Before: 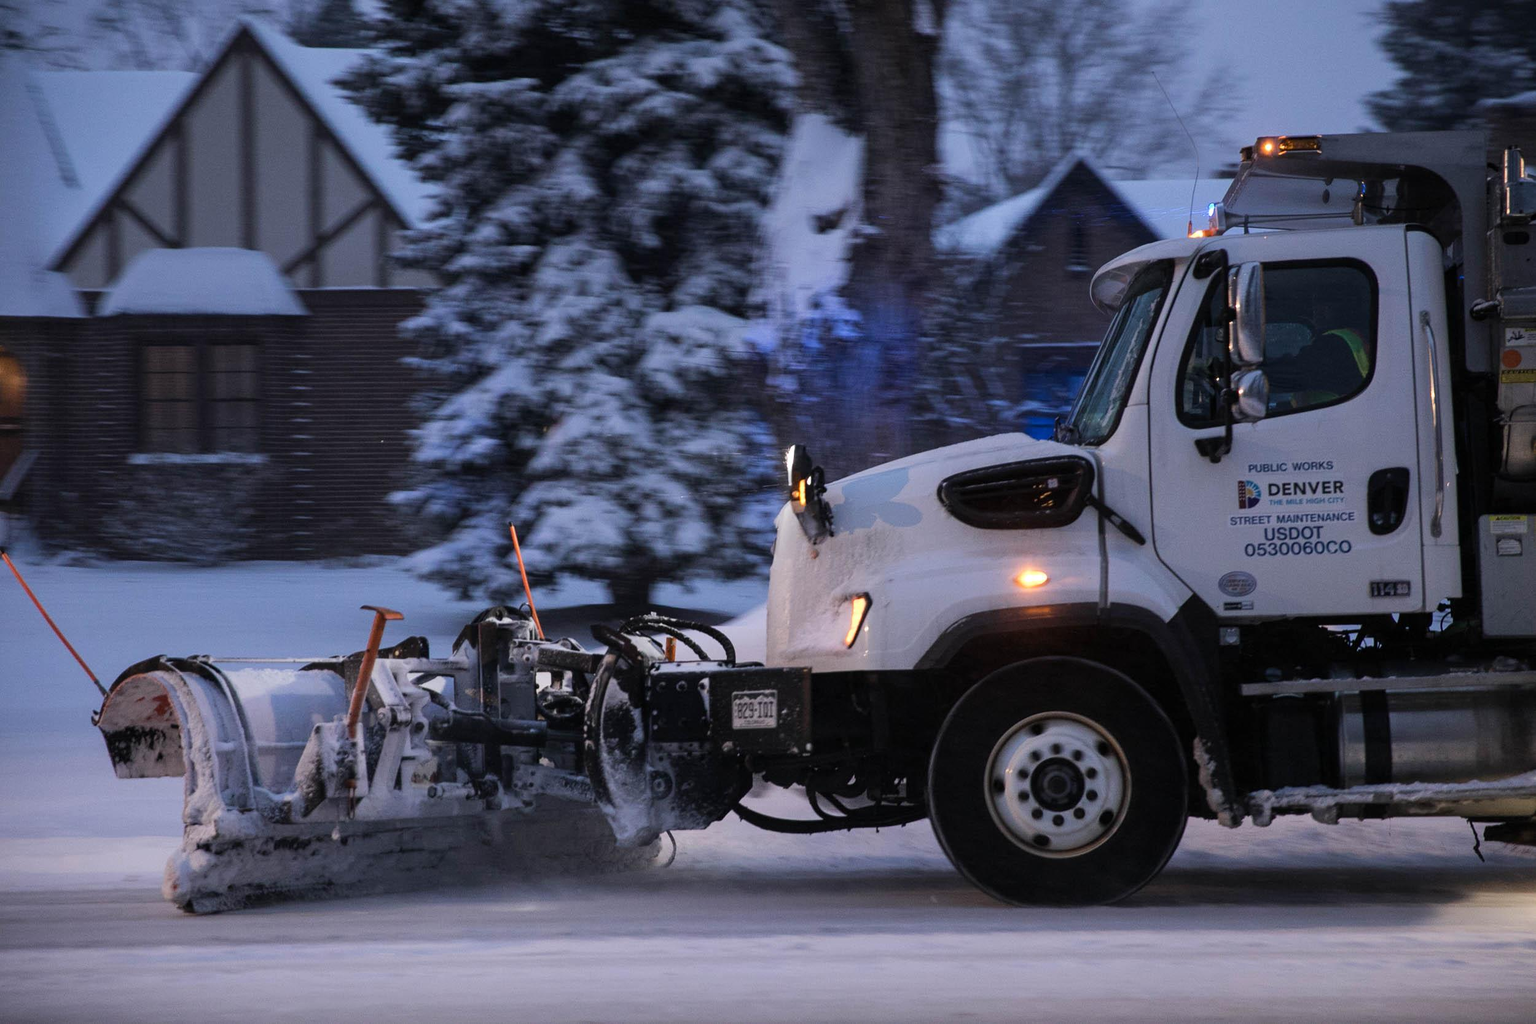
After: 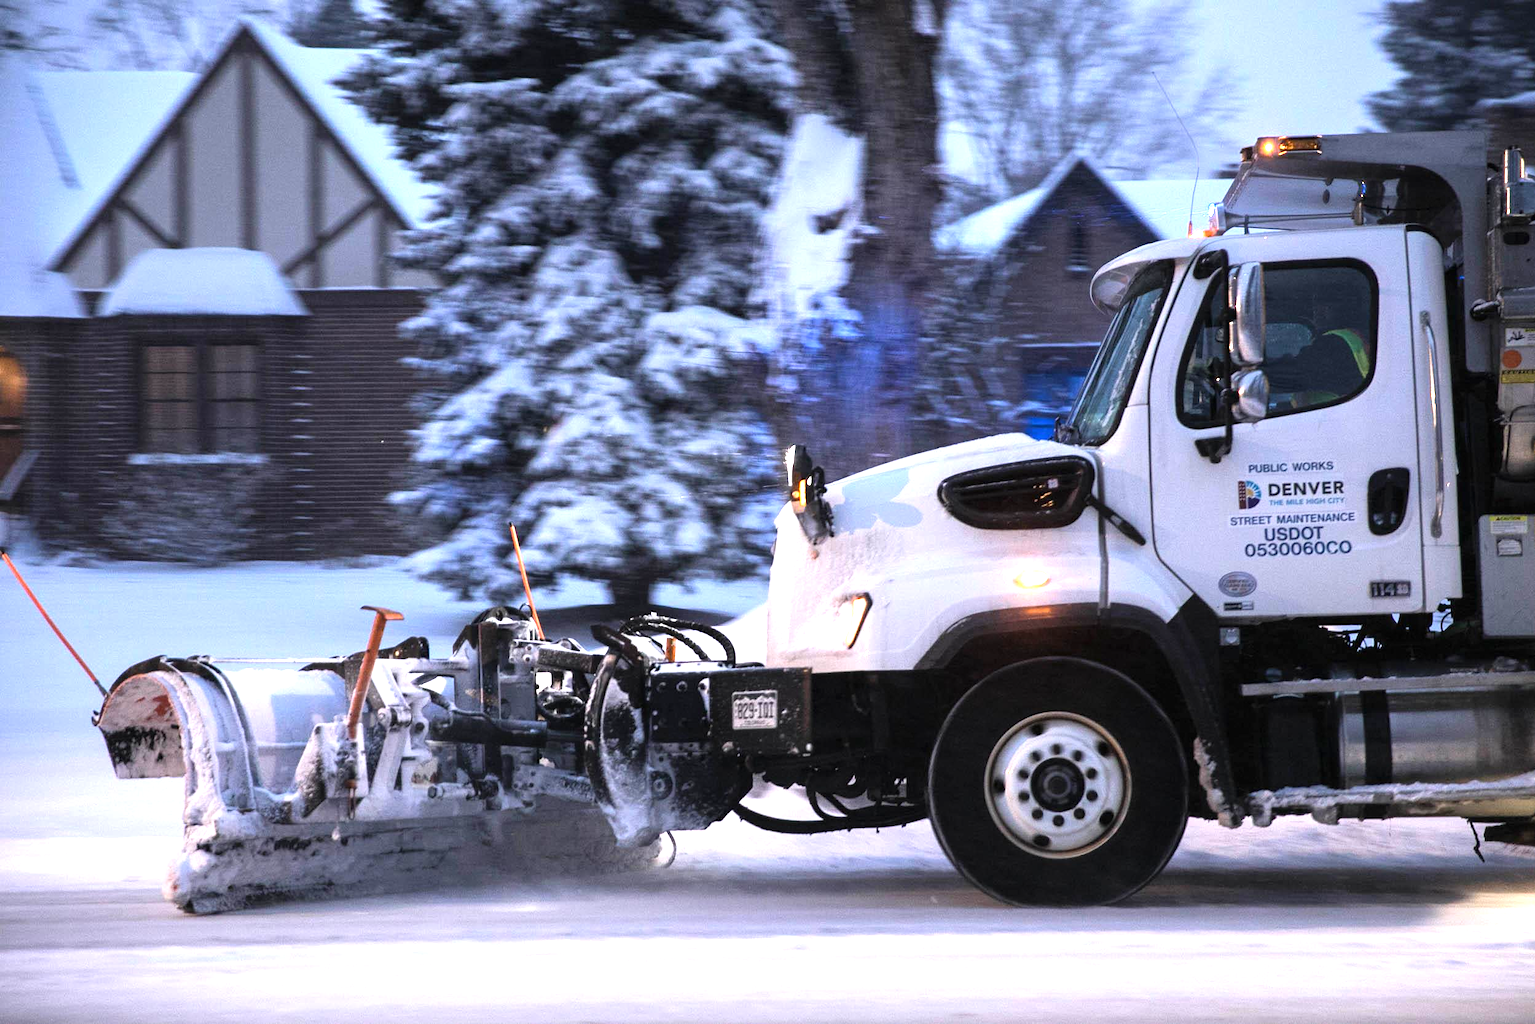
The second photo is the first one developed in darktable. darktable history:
tone equalizer: -8 EV -0.446 EV, -7 EV -0.403 EV, -6 EV -0.313 EV, -5 EV -0.214 EV, -3 EV 0.227 EV, -2 EV 0.322 EV, -1 EV 0.381 EV, +0 EV 0.421 EV, smoothing 1
exposure: black level correction 0, exposure 1.184 EV, compensate highlight preservation false
